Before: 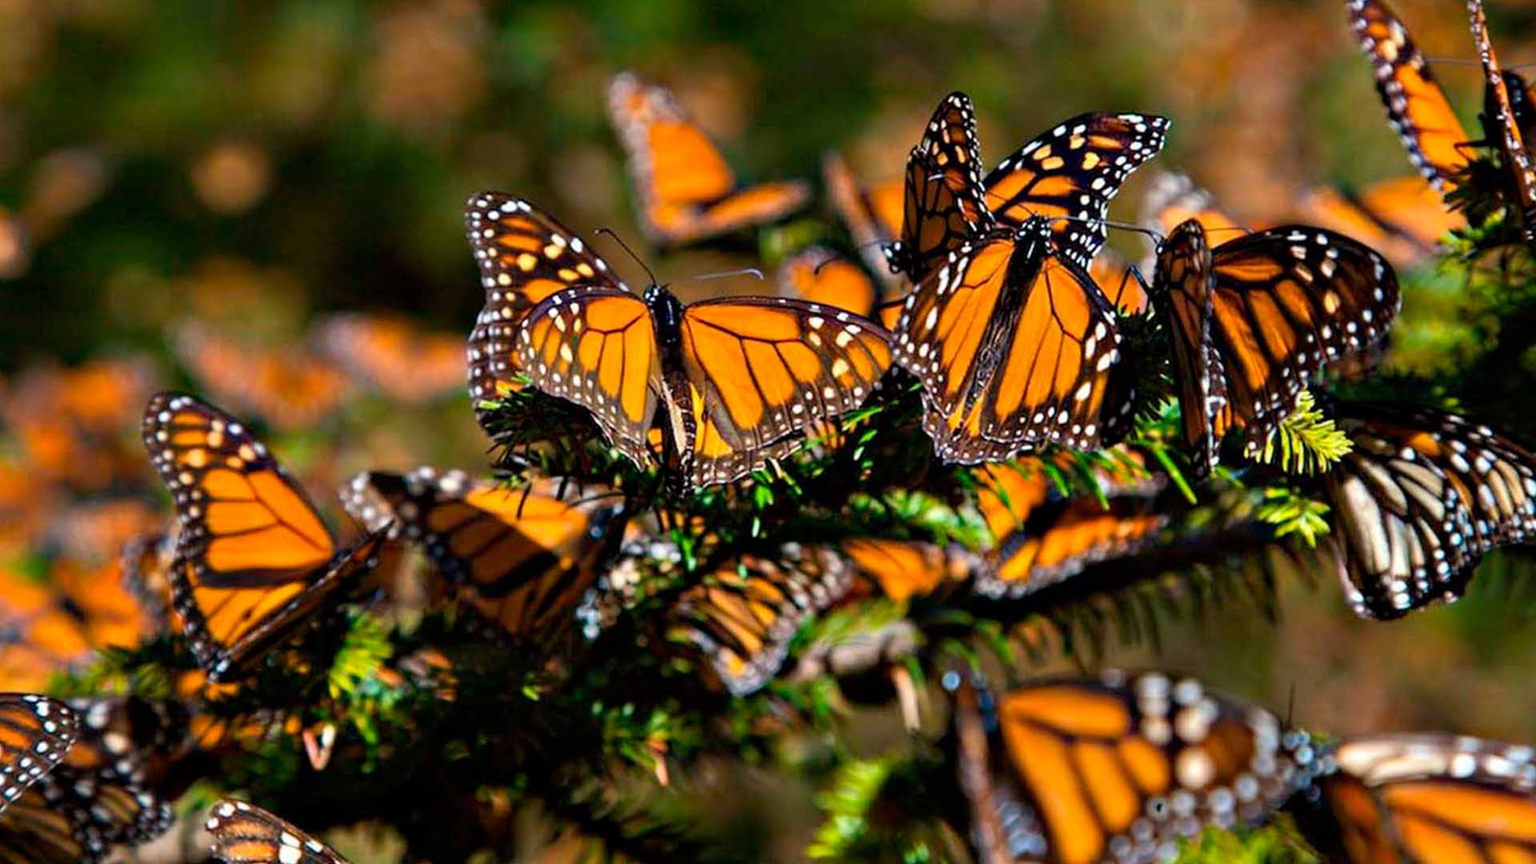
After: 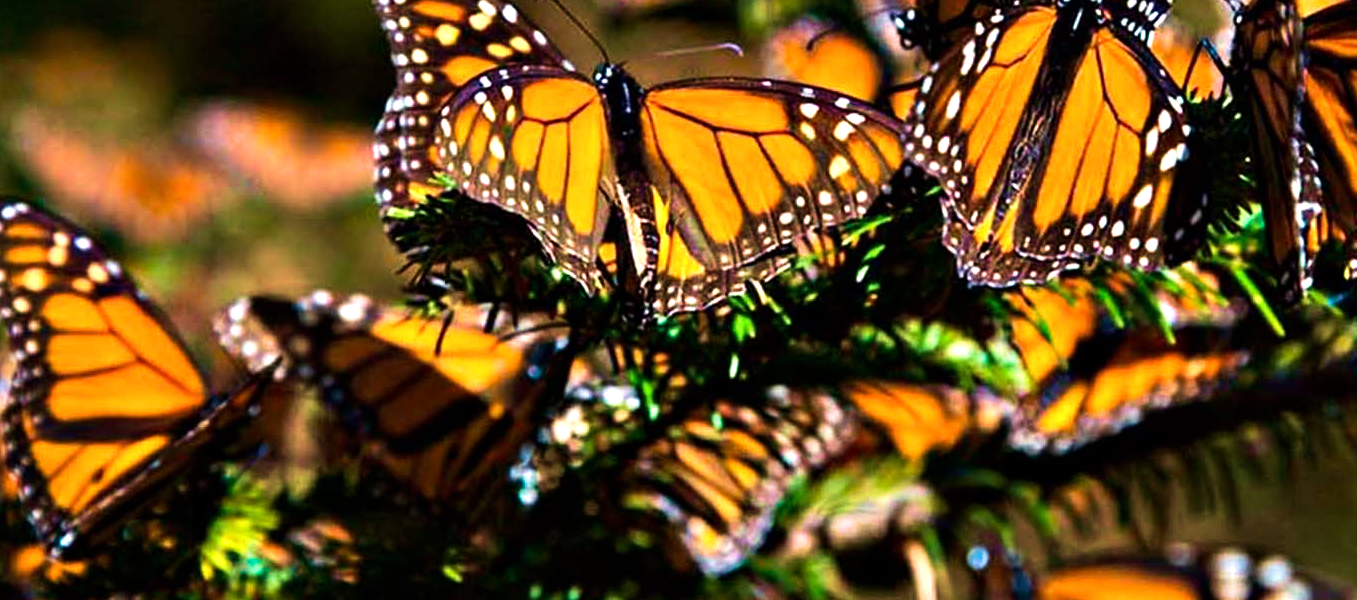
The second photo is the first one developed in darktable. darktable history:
crop: left 11.035%, top 27.165%, right 18.26%, bottom 17.237%
tone equalizer: -8 EV -0.736 EV, -7 EV -0.704 EV, -6 EV -0.612 EV, -5 EV -0.387 EV, -3 EV 0.375 EV, -2 EV 0.6 EV, -1 EV 0.69 EV, +0 EV 0.737 EV, edges refinement/feathering 500, mask exposure compensation -1.57 EV, preserve details no
velvia: strength 74.83%
